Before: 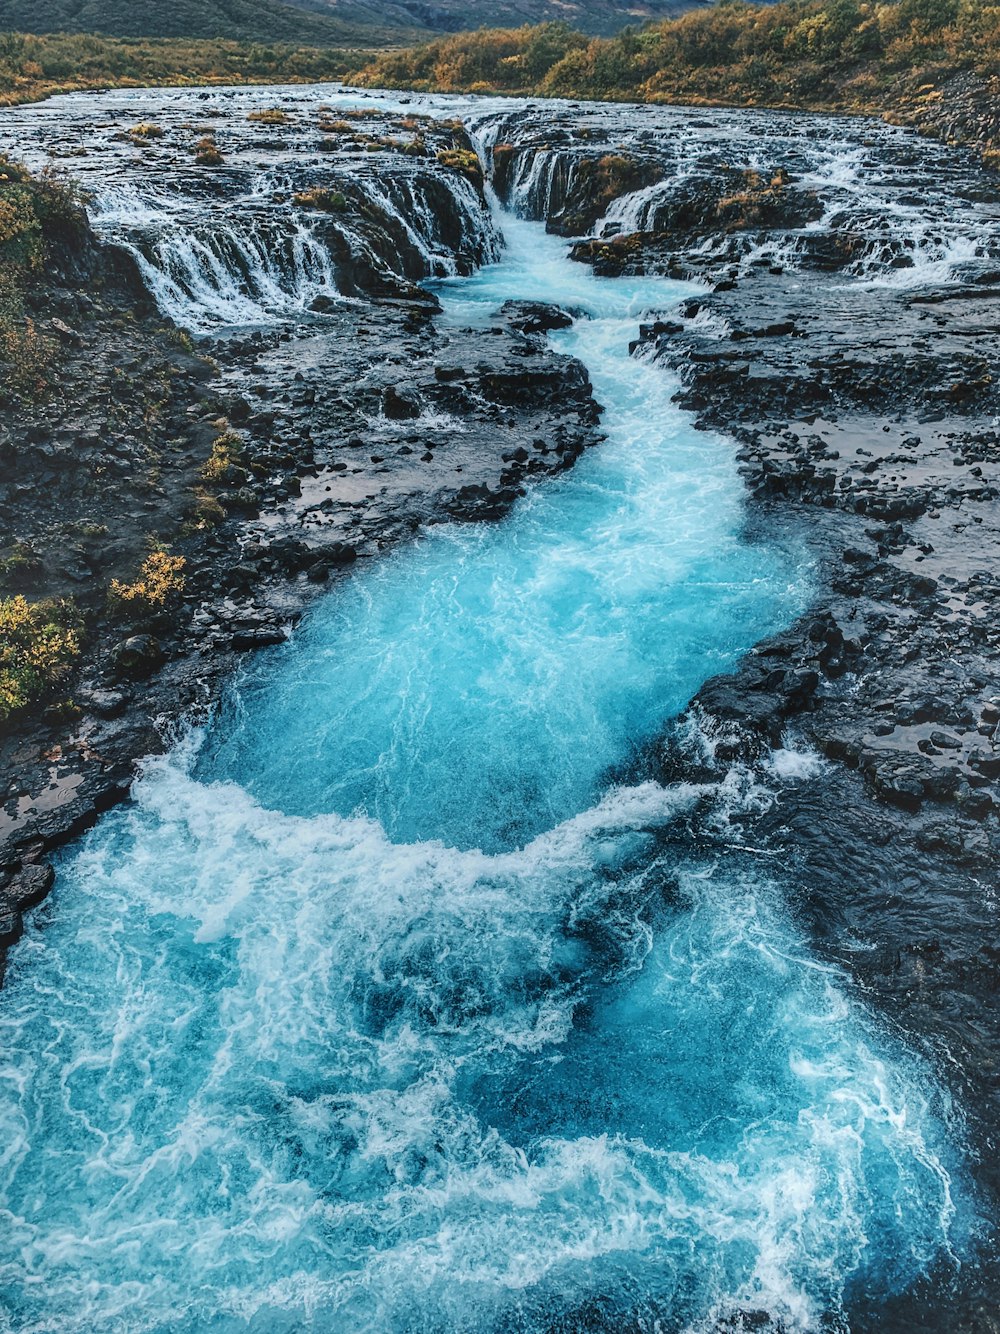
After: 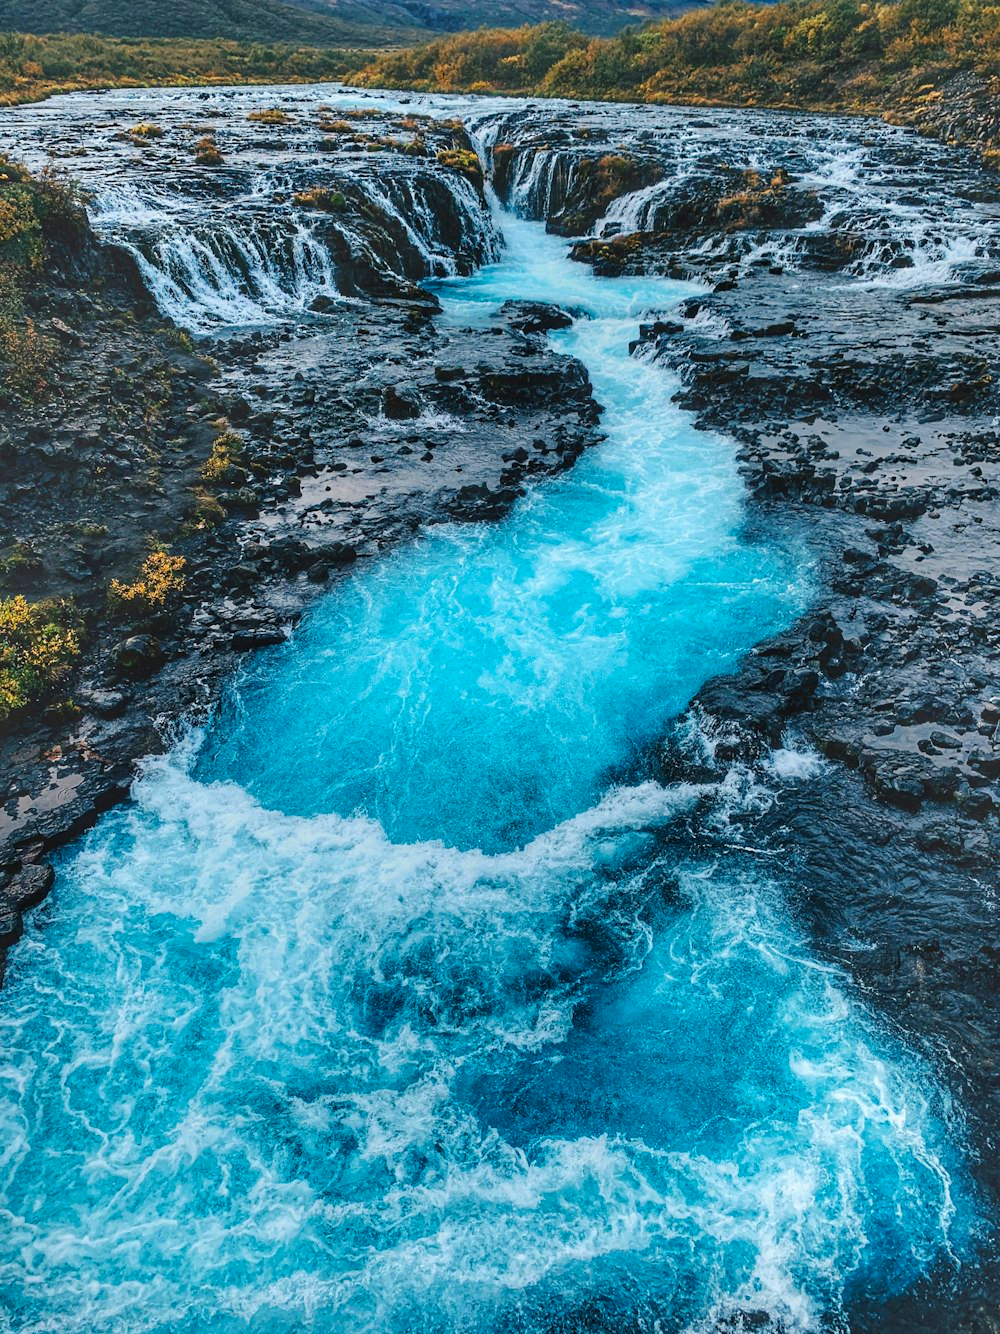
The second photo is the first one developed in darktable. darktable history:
color correction: highlights b* -0.009, saturation 1.37
